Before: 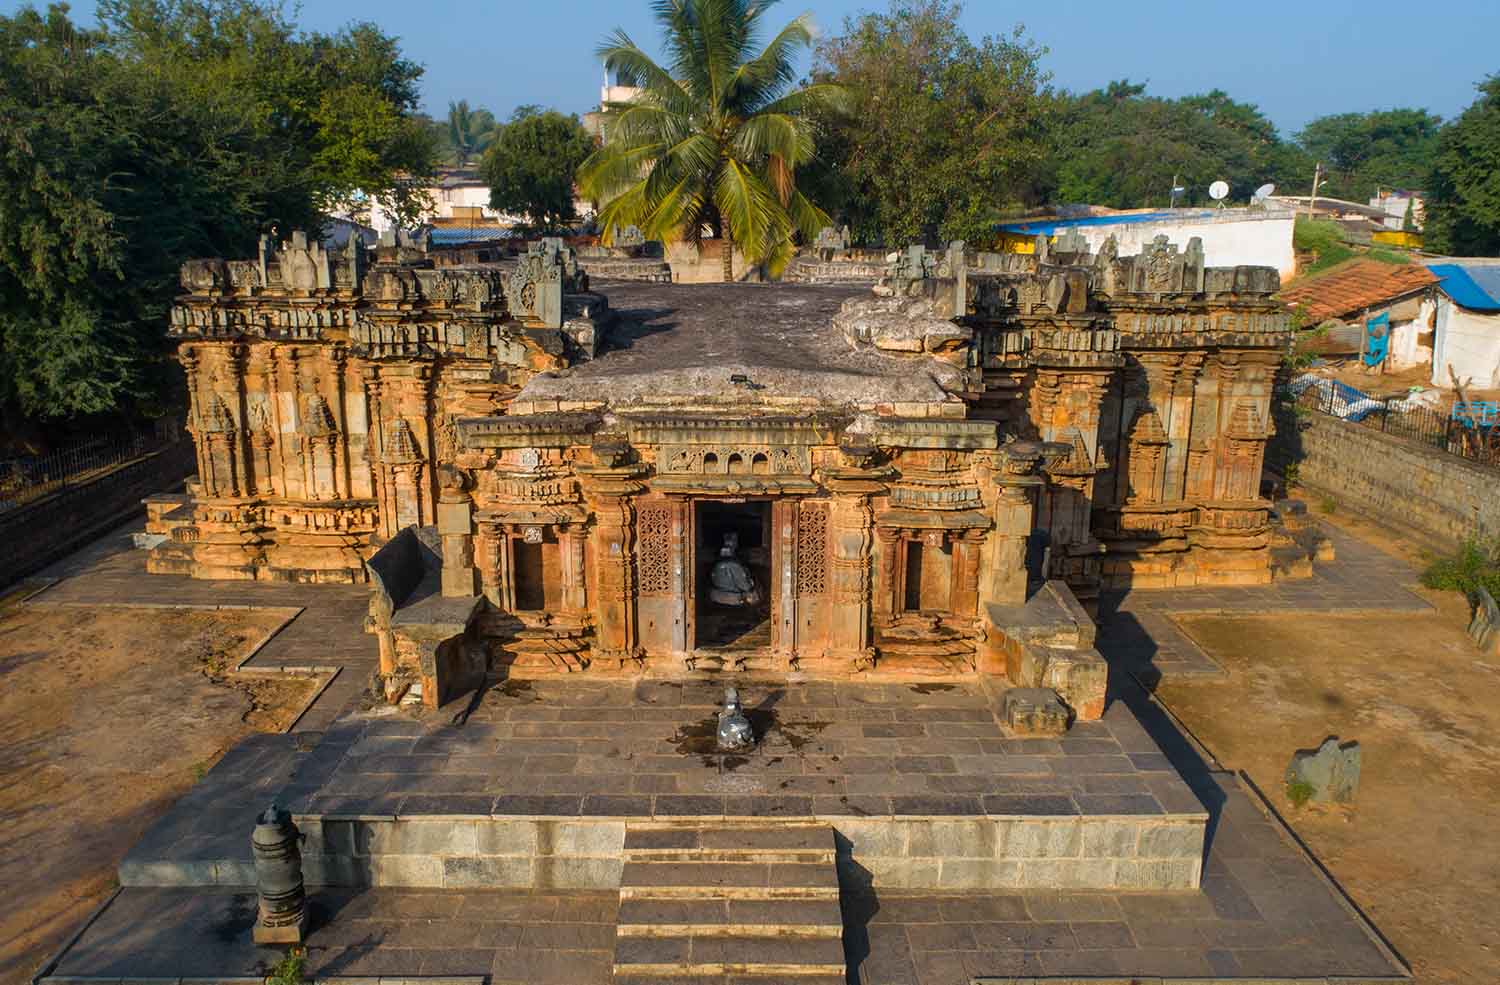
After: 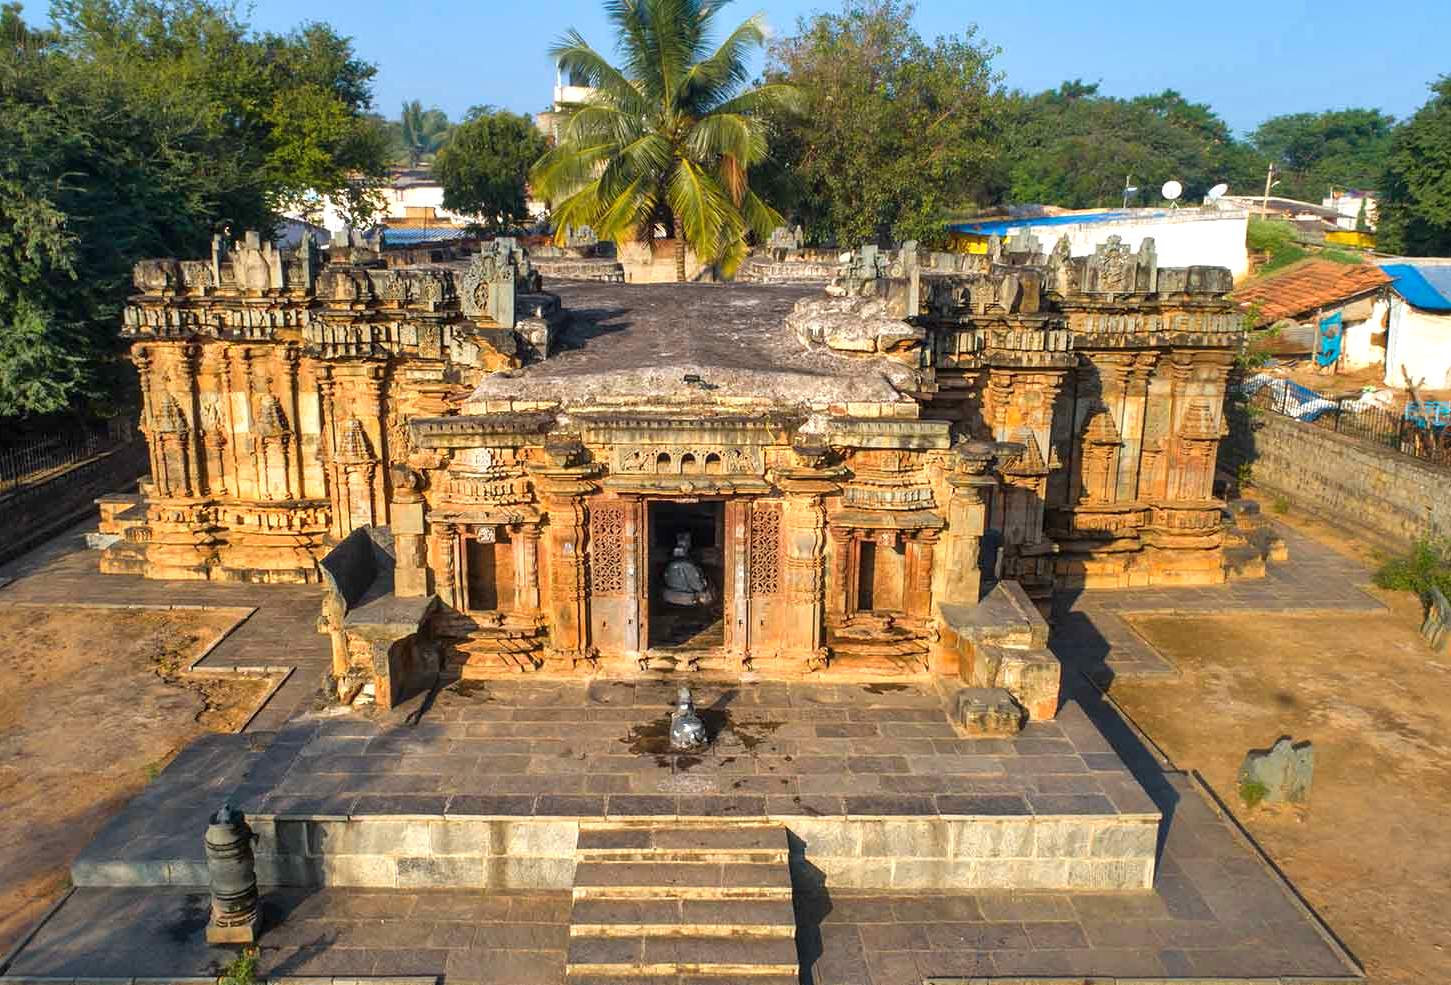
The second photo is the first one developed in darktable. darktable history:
tone equalizer: on, module defaults
exposure: exposure 0.657 EV, compensate highlight preservation false
shadows and highlights: soften with gaussian
crop and rotate: left 3.238%
